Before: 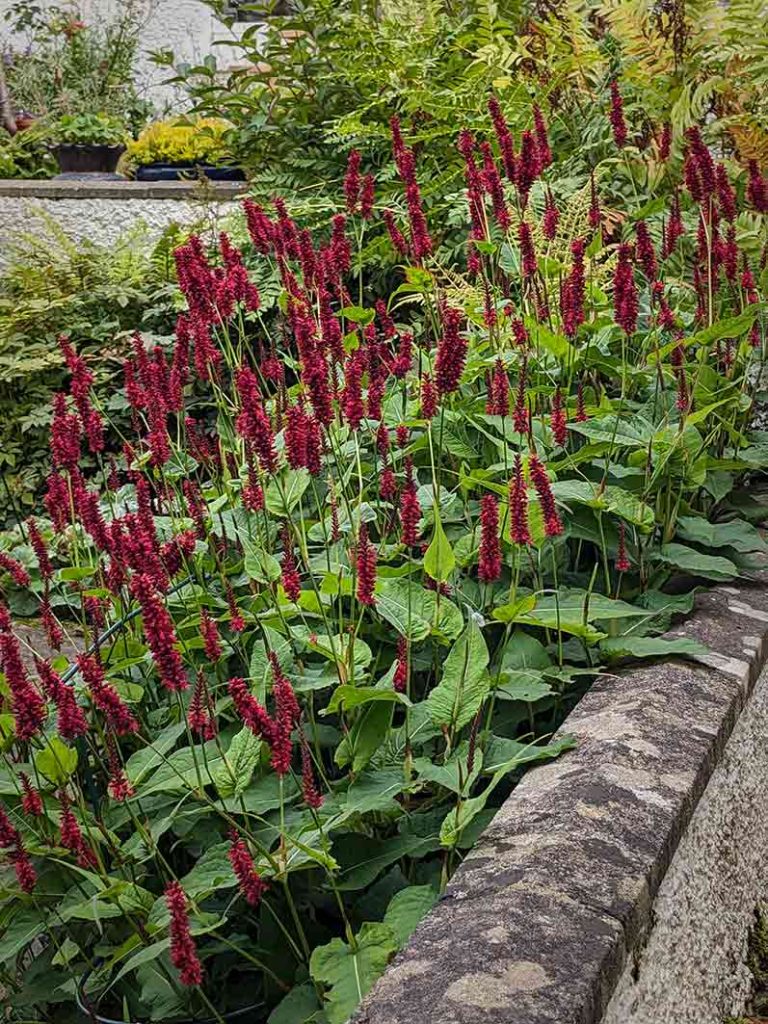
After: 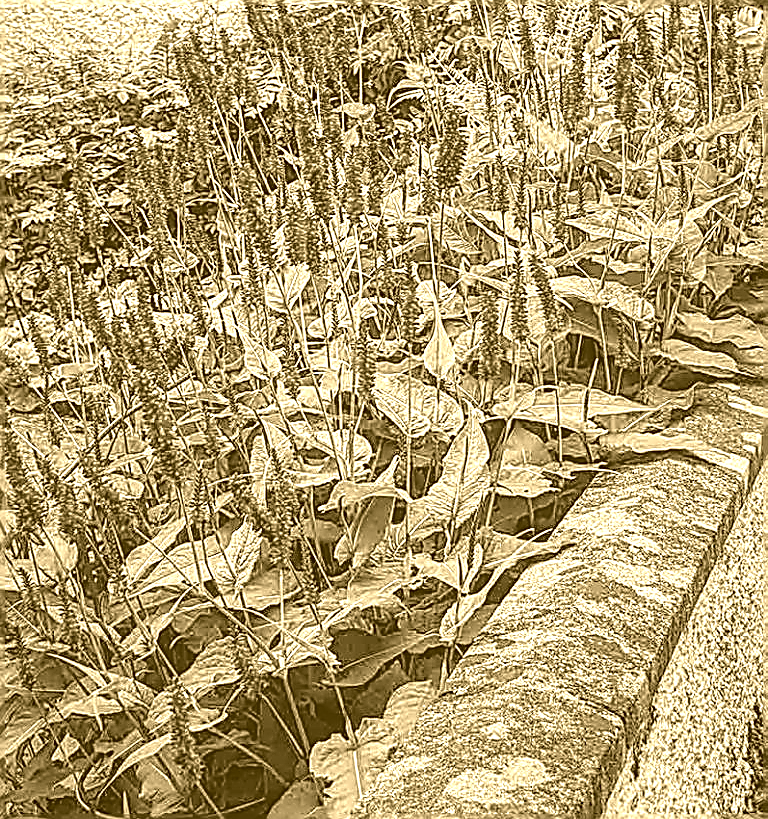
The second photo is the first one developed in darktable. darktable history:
crop and rotate: top 19.998%
local contrast: detail 154%
colorize: hue 36°, source mix 100%
sharpen: amount 1.861
